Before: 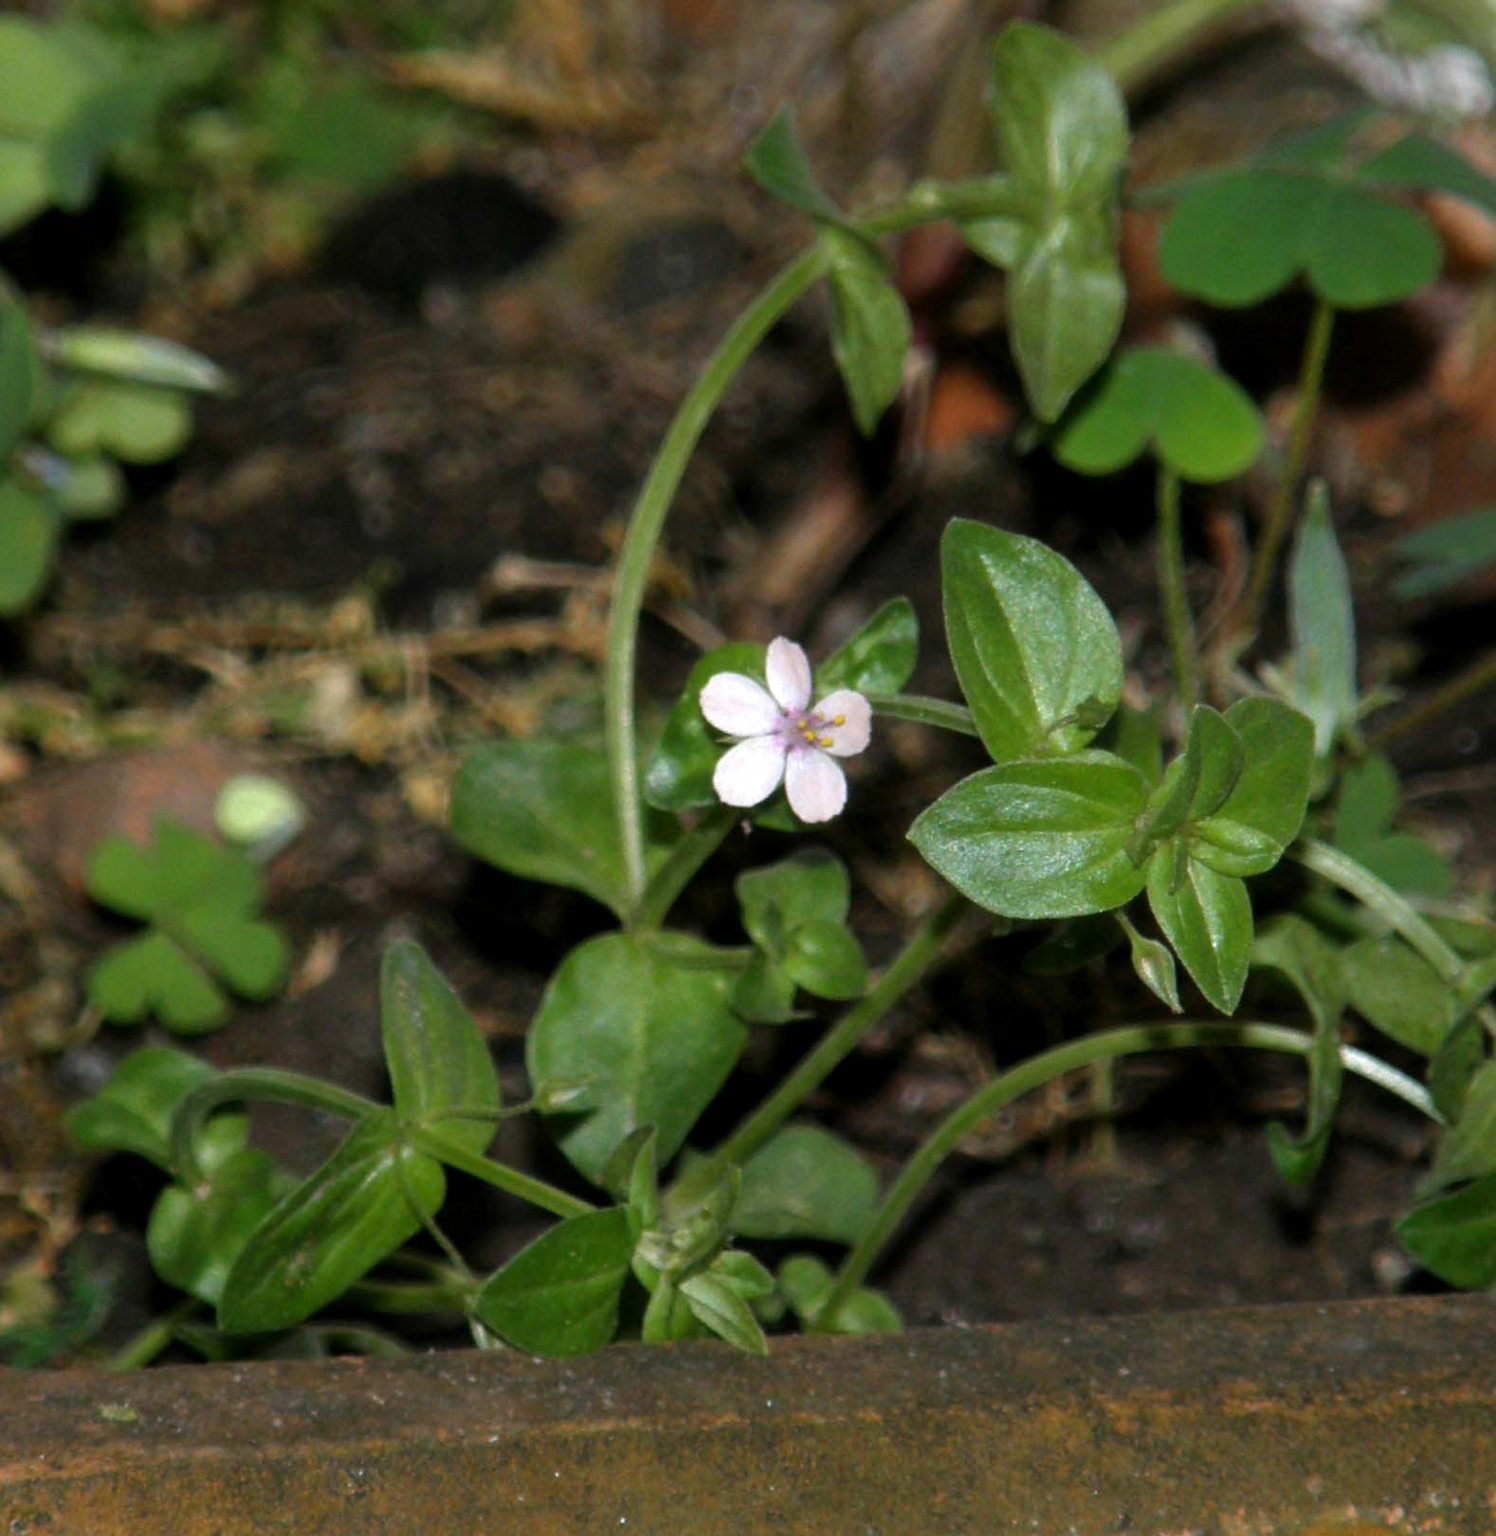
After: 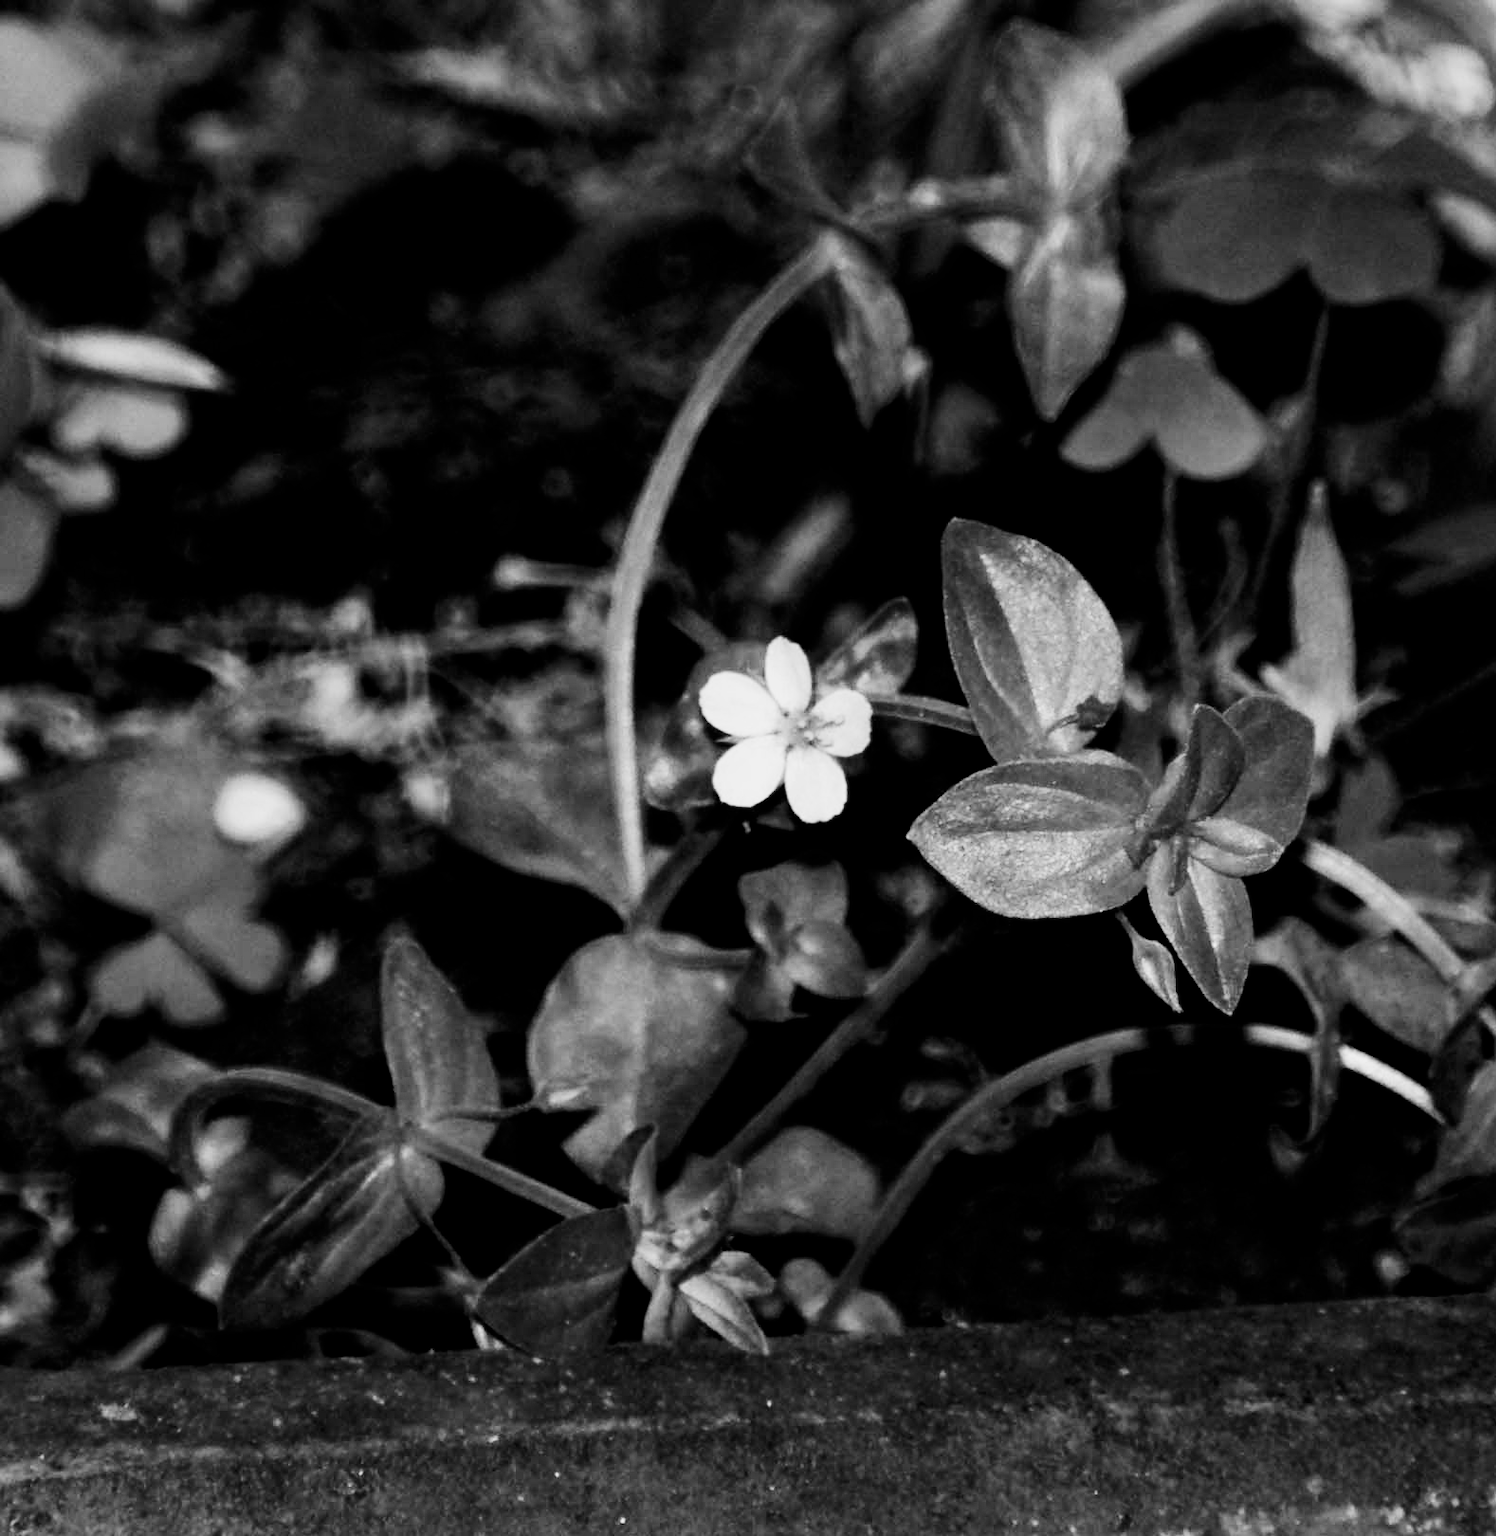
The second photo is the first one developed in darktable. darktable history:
filmic rgb: black relative exposure -2.85 EV, white relative exposure 4.56 EV, hardness 1.77, contrast 1.25, preserve chrominance no, color science v5 (2021)
monochrome: a 16.01, b -2.65, highlights 0.52
contrast brightness saturation: contrast 0.39, brightness 0.1
color balance rgb: shadows lift › chroma 1%, shadows lift › hue 113°, highlights gain › chroma 0.2%, highlights gain › hue 333°, perceptual saturation grading › global saturation 20%, perceptual saturation grading › highlights -50%, perceptual saturation grading › shadows 25%, contrast -10%
tone equalizer: on, module defaults
